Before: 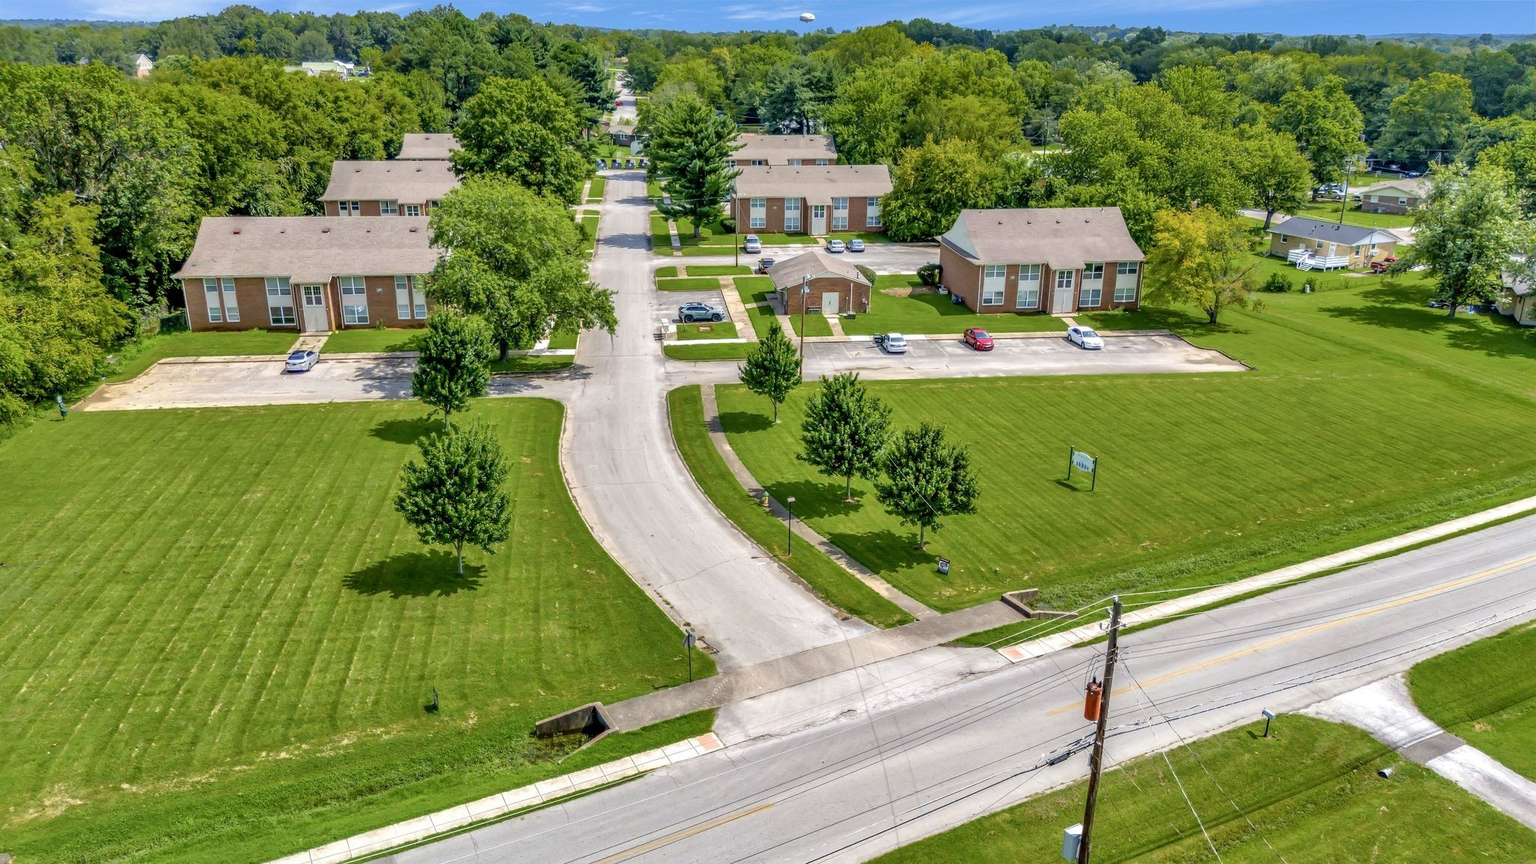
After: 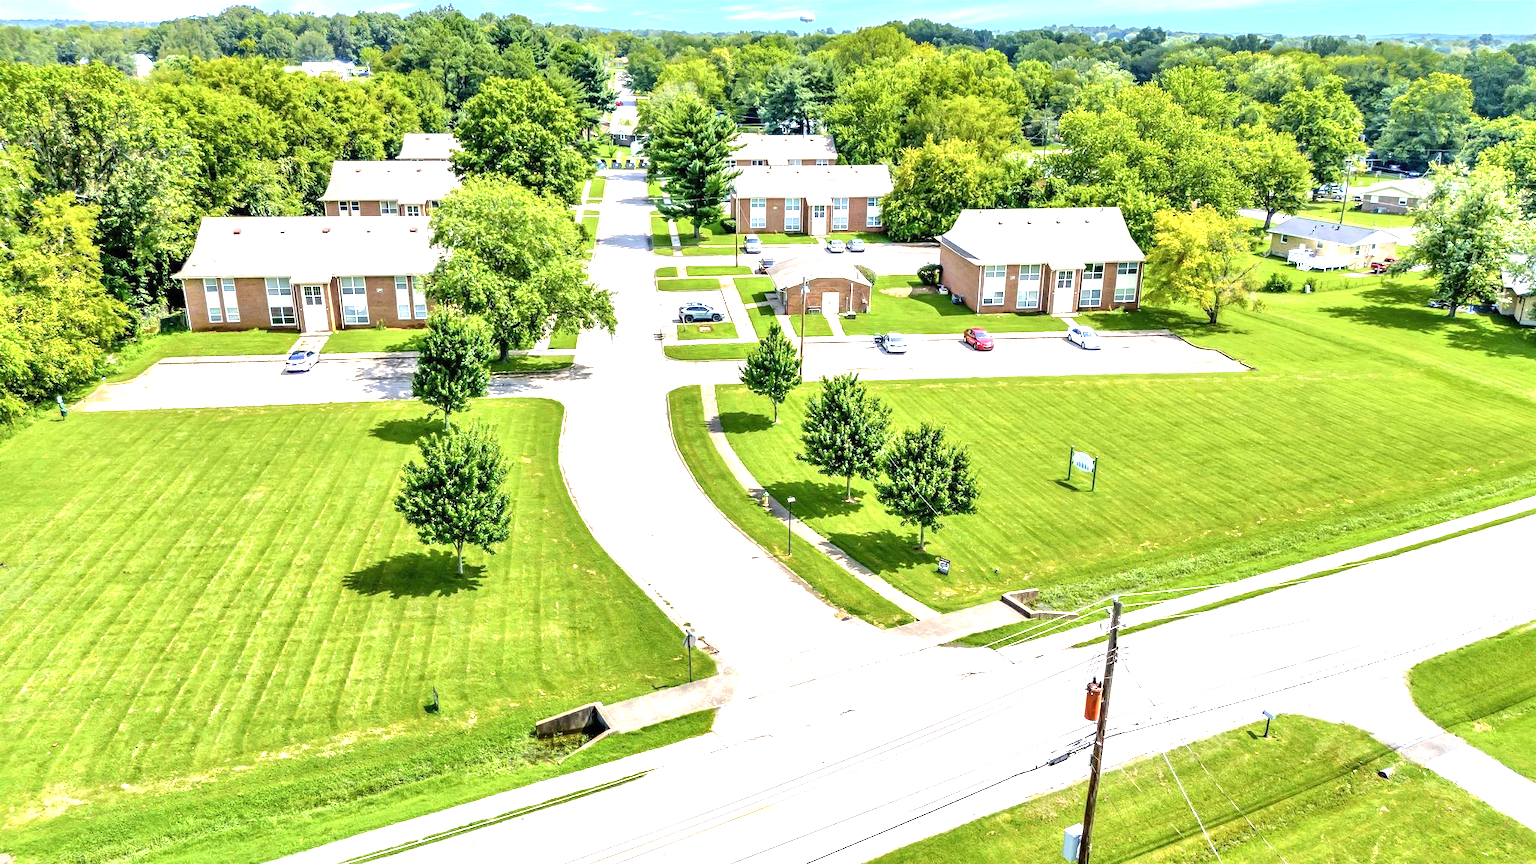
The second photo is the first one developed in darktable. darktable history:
tone equalizer: -8 EV -0.417 EV, -7 EV -0.389 EV, -6 EV -0.333 EV, -5 EV -0.222 EV, -3 EV 0.222 EV, -2 EV 0.333 EV, -1 EV 0.389 EV, +0 EV 0.417 EV, edges refinement/feathering 500, mask exposure compensation -1.57 EV, preserve details no
exposure: black level correction 0, exposure 1.198 EV, compensate exposure bias true, compensate highlight preservation false
base curve: curves: ch0 [(0, 0) (0.283, 0.295) (1, 1)], preserve colors none
